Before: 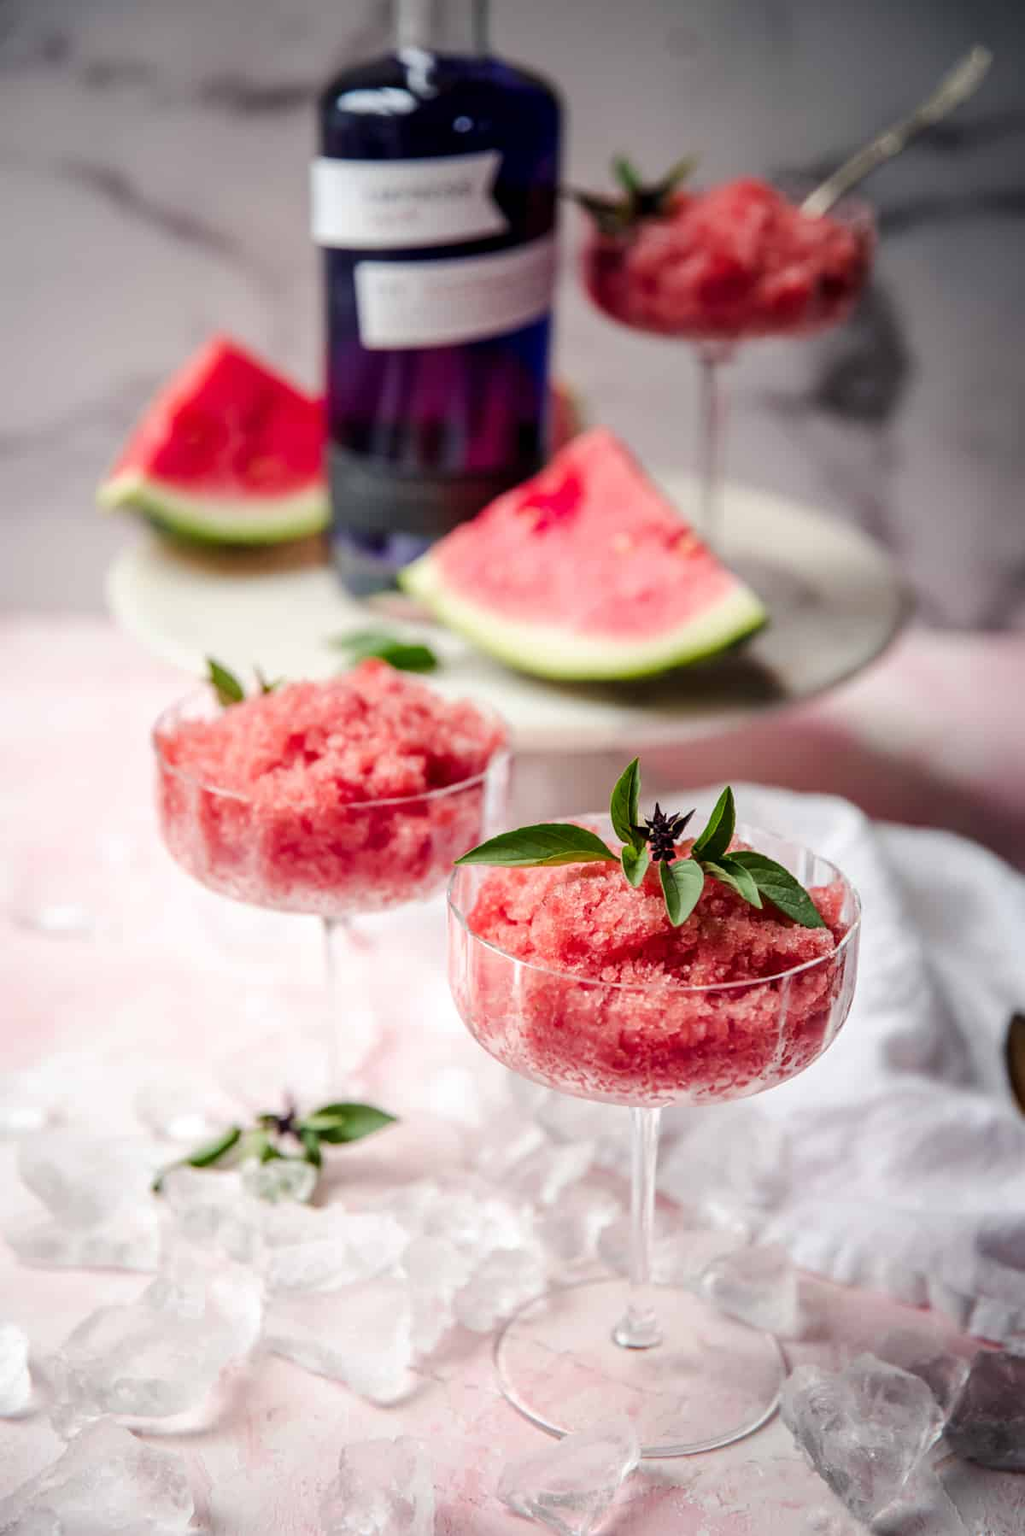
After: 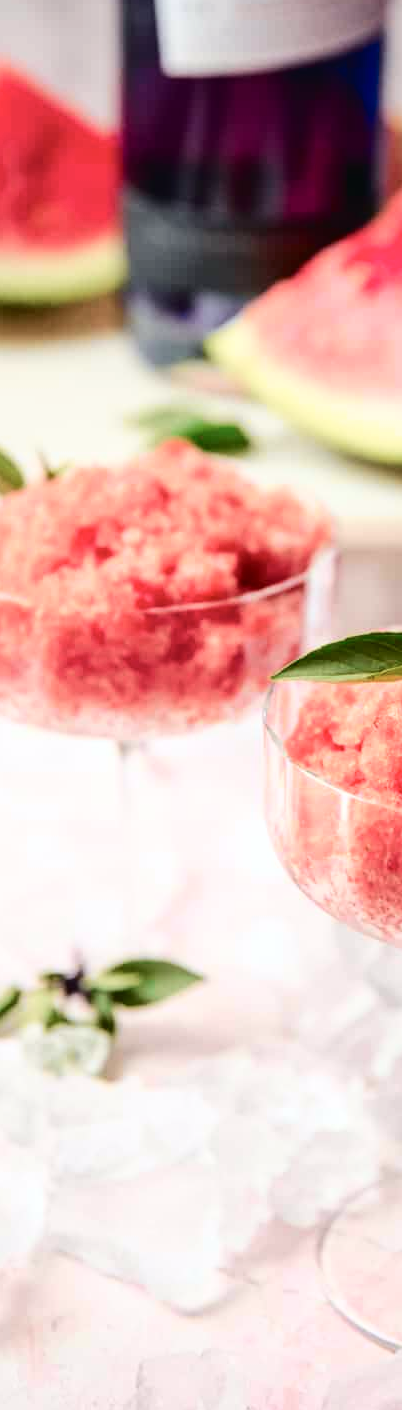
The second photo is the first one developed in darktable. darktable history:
sharpen: radius 5.325, amount 0.312, threshold 26.433
crop and rotate: left 21.77%, top 18.528%, right 44.676%, bottom 2.997%
tone curve: curves: ch0 [(0, 0.023) (0.087, 0.065) (0.184, 0.168) (0.45, 0.54) (0.57, 0.683) (0.722, 0.825) (0.877, 0.948) (1, 1)]; ch1 [(0, 0) (0.388, 0.369) (0.44, 0.45) (0.495, 0.491) (0.534, 0.528) (0.657, 0.655) (1, 1)]; ch2 [(0, 0) (0.353, 0.317) (0.408, 0.427) (0.5, 0.497) (0.534, 0.544) (0.576, 0.605) (0.625, 0.631) (1, 1)], color space Lab, independent channels, preserve colors none
